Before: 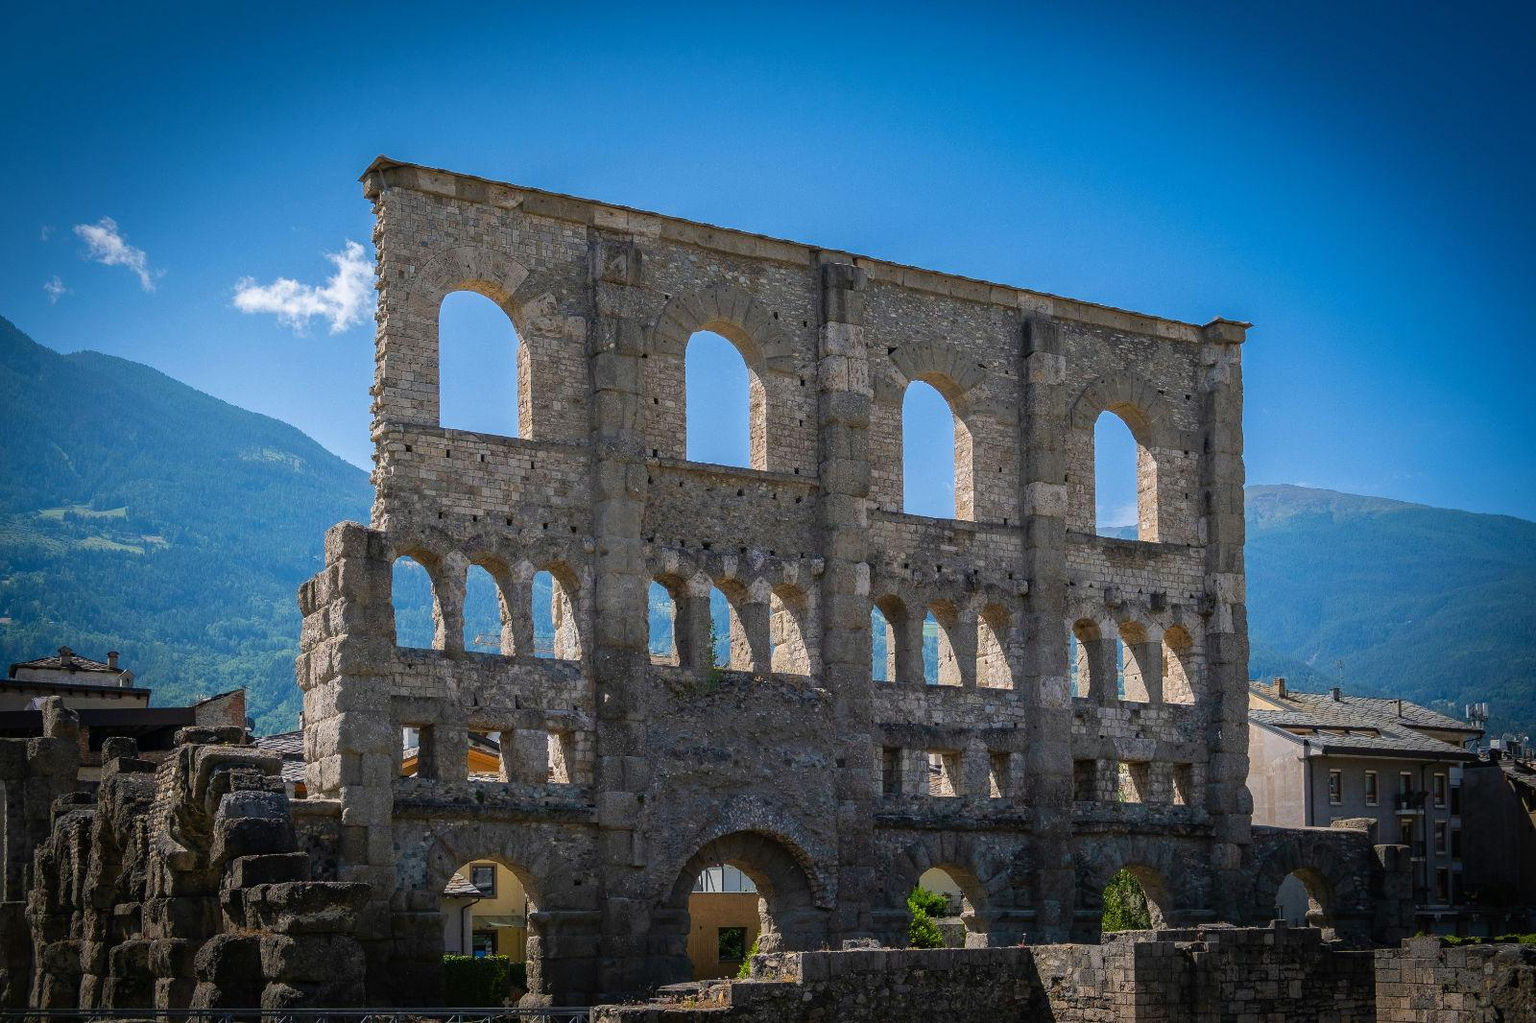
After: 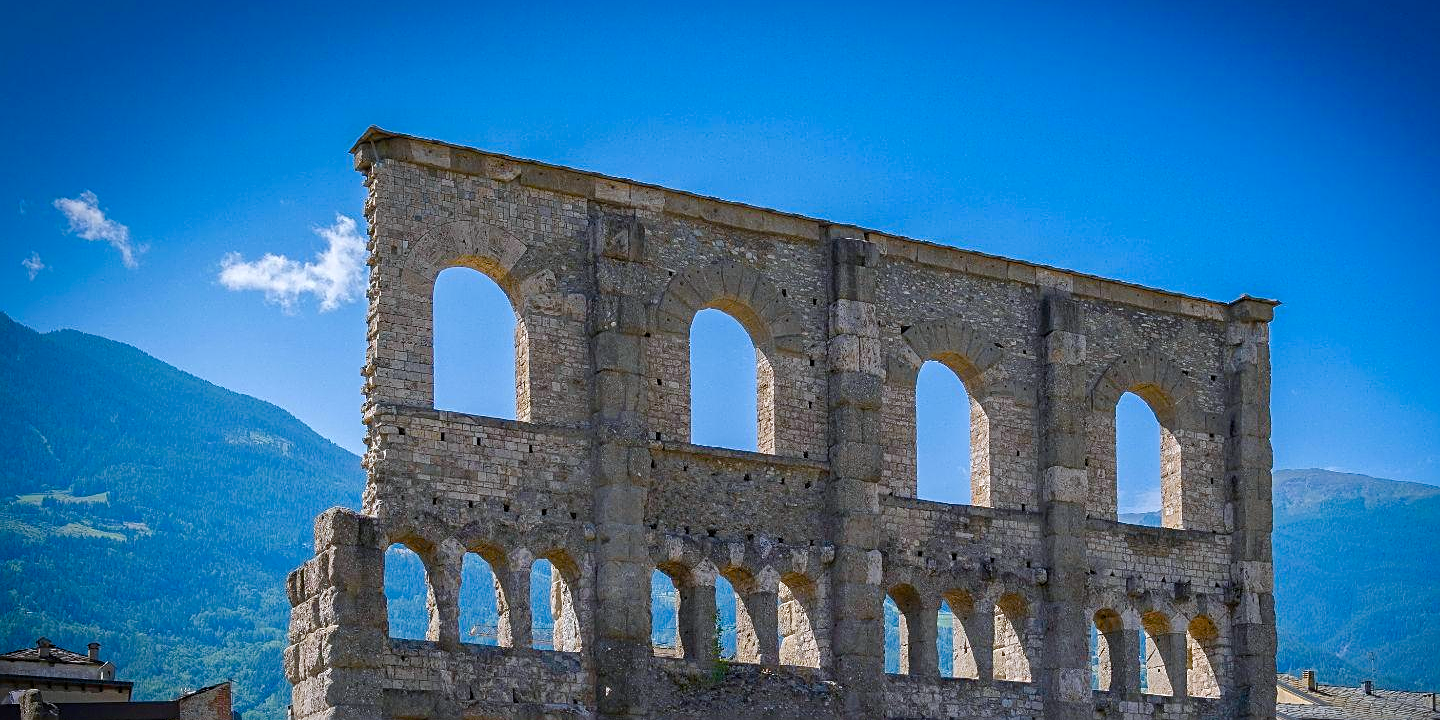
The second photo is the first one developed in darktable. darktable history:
crop: left 1.509%, top 3.452%, right 7.696%, bottom 28.452%
white balance: red 0.976, blue 1.04
color balance rgb: perceptual saturation grading › global saturation 20%, perceptual saturation grading › highlights -25%, perceptual saturation grading › shadows 50%
sharpen: on, module defaults
